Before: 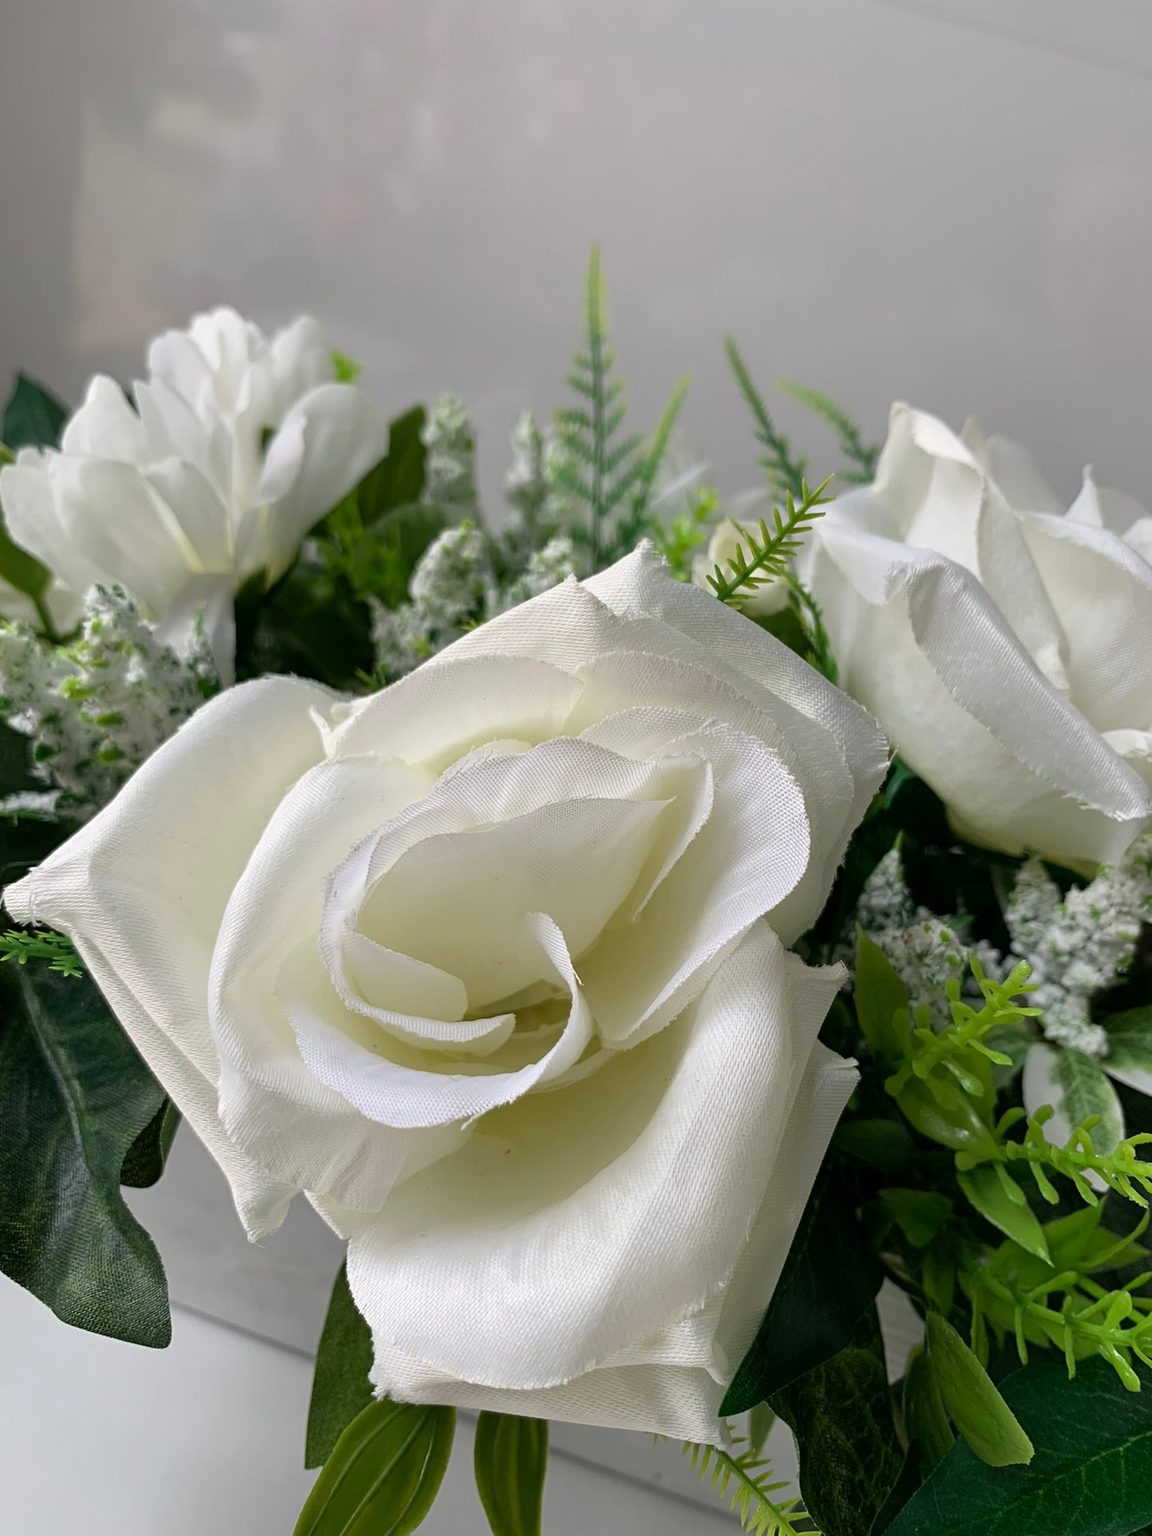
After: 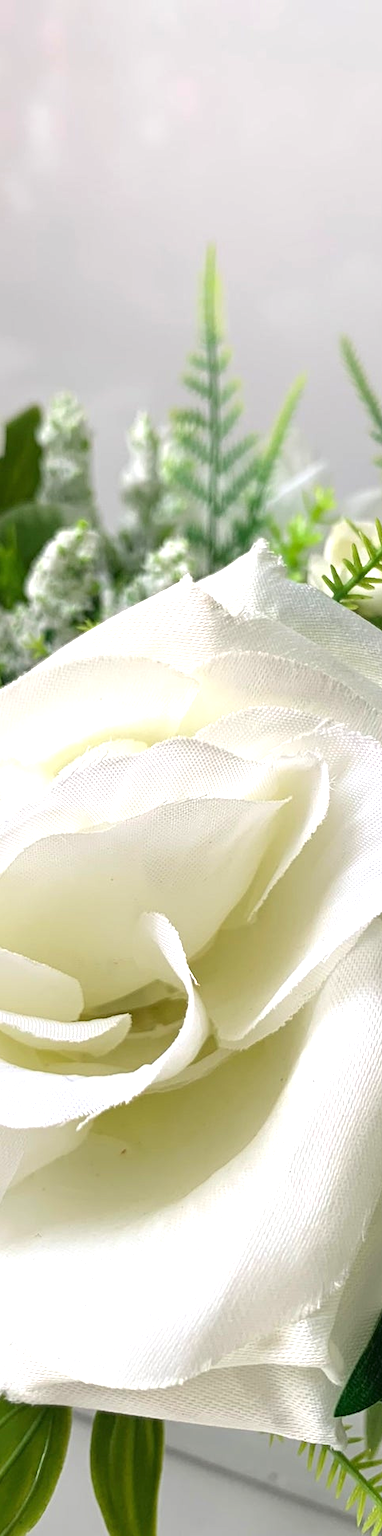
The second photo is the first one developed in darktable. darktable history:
crop: left 33.36%, right 33.36%
exposure: black level correction 0, exposure 0.9 EV, compensate highlight preservation false
